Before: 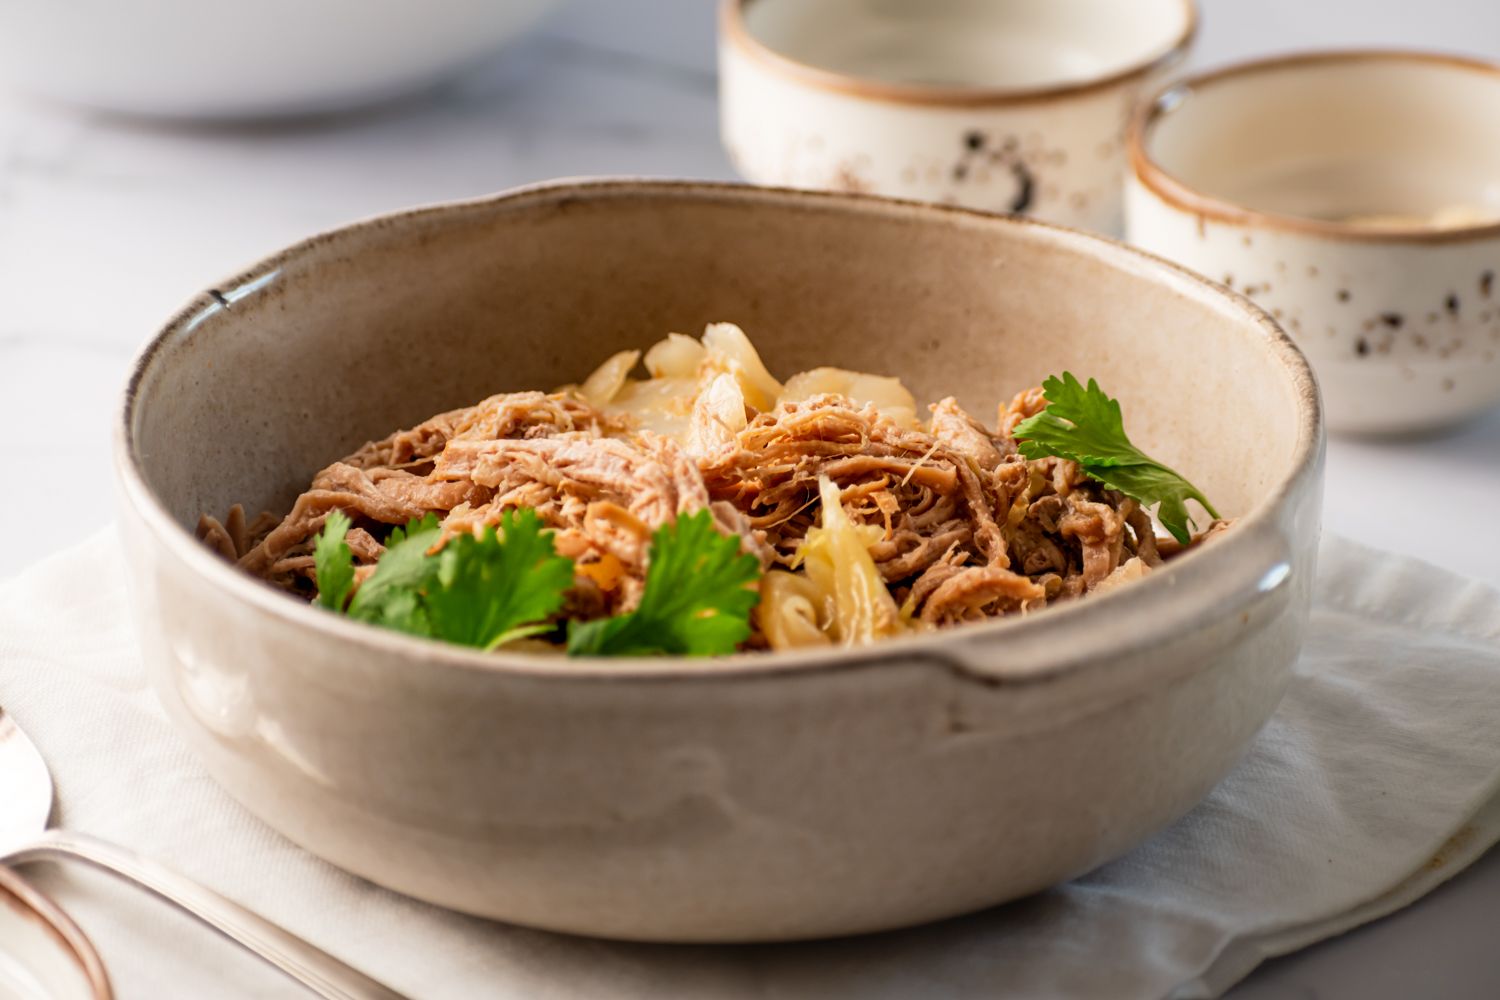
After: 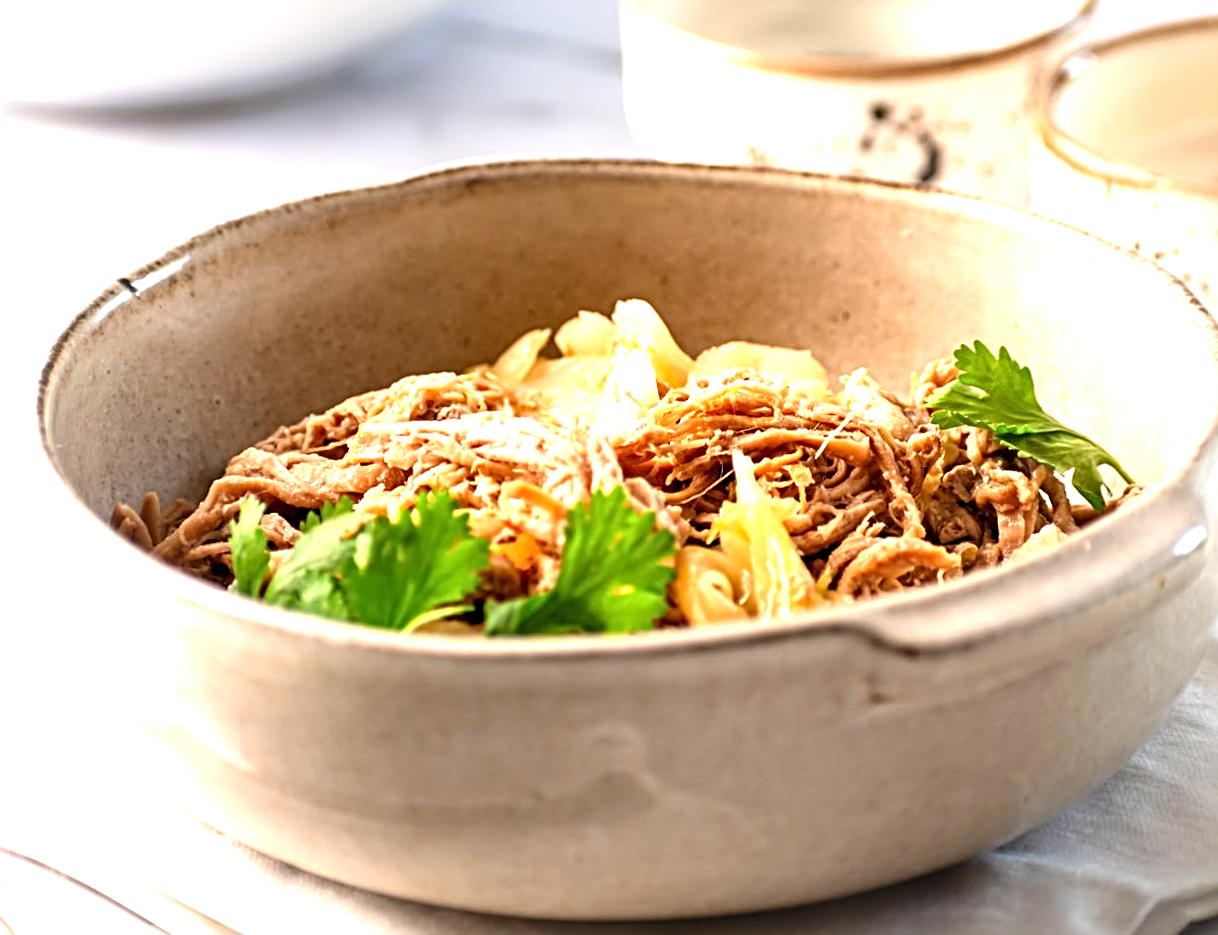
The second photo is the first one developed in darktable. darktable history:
sharpen: radius 3.96
exposure: black level correction 0, exposure 1.199 EV, compensate highlight preservation false
crop and rotate: angle 1.33°, left 4.261%, top 0.781%, right 11.682%, bottom 2.401%
